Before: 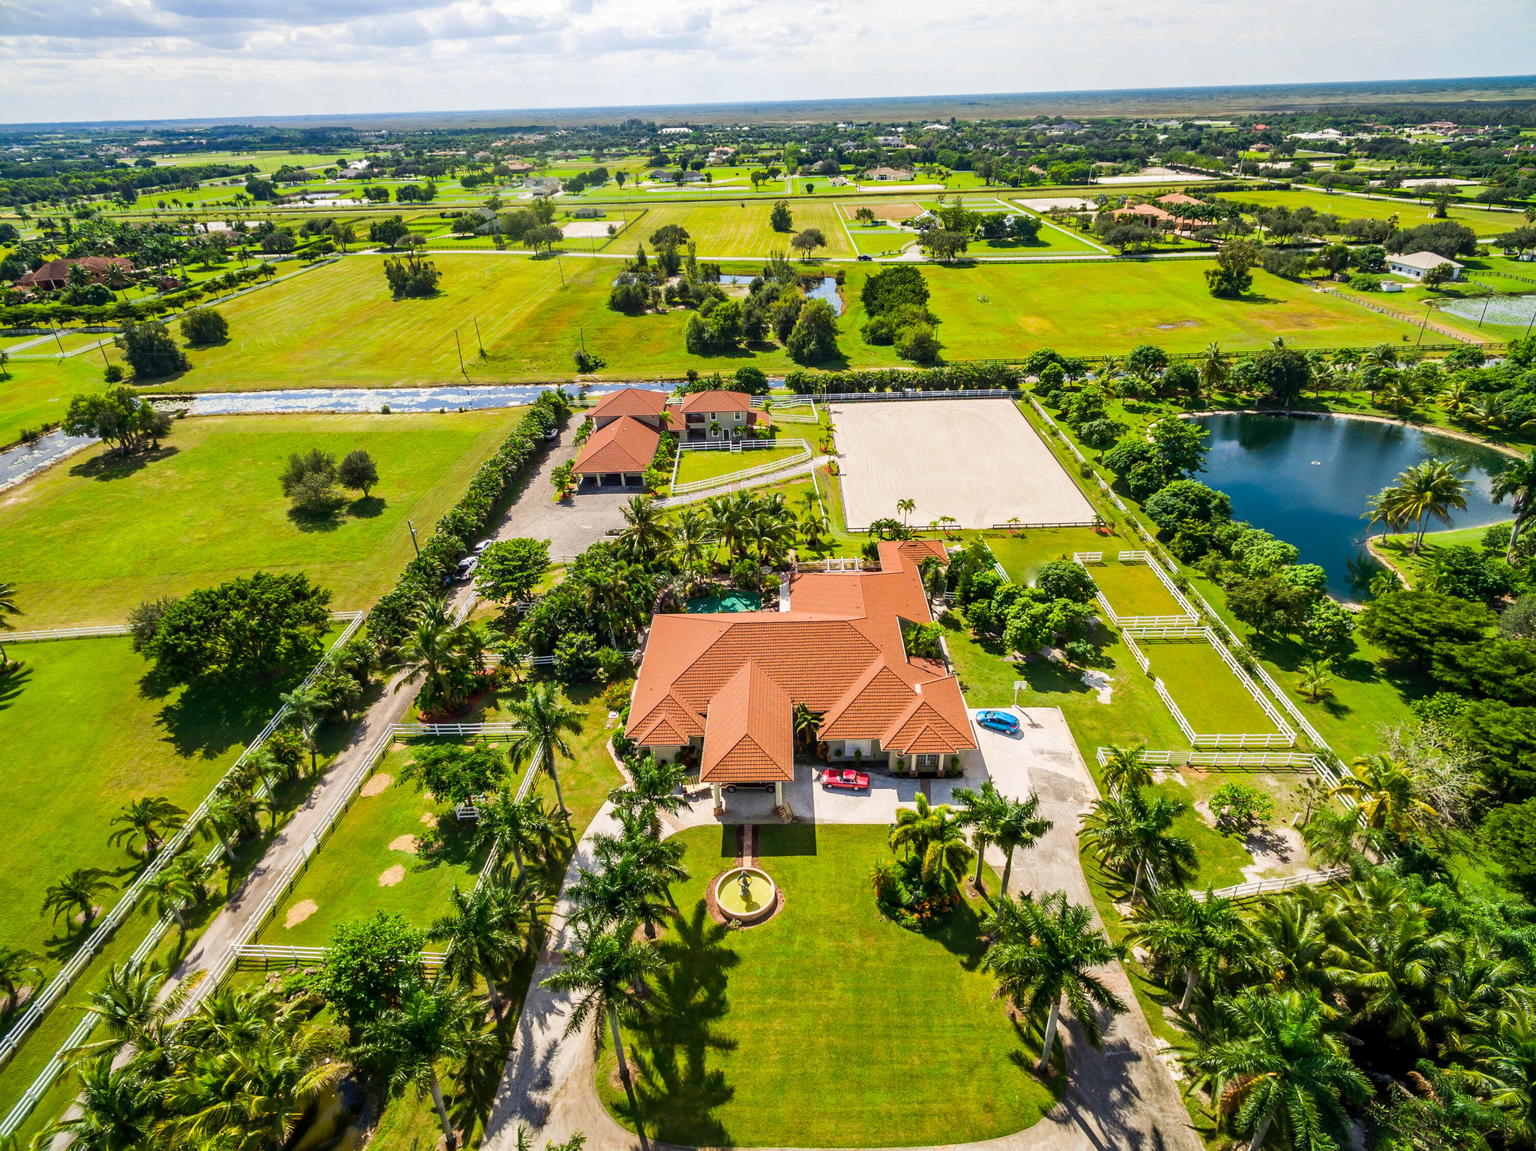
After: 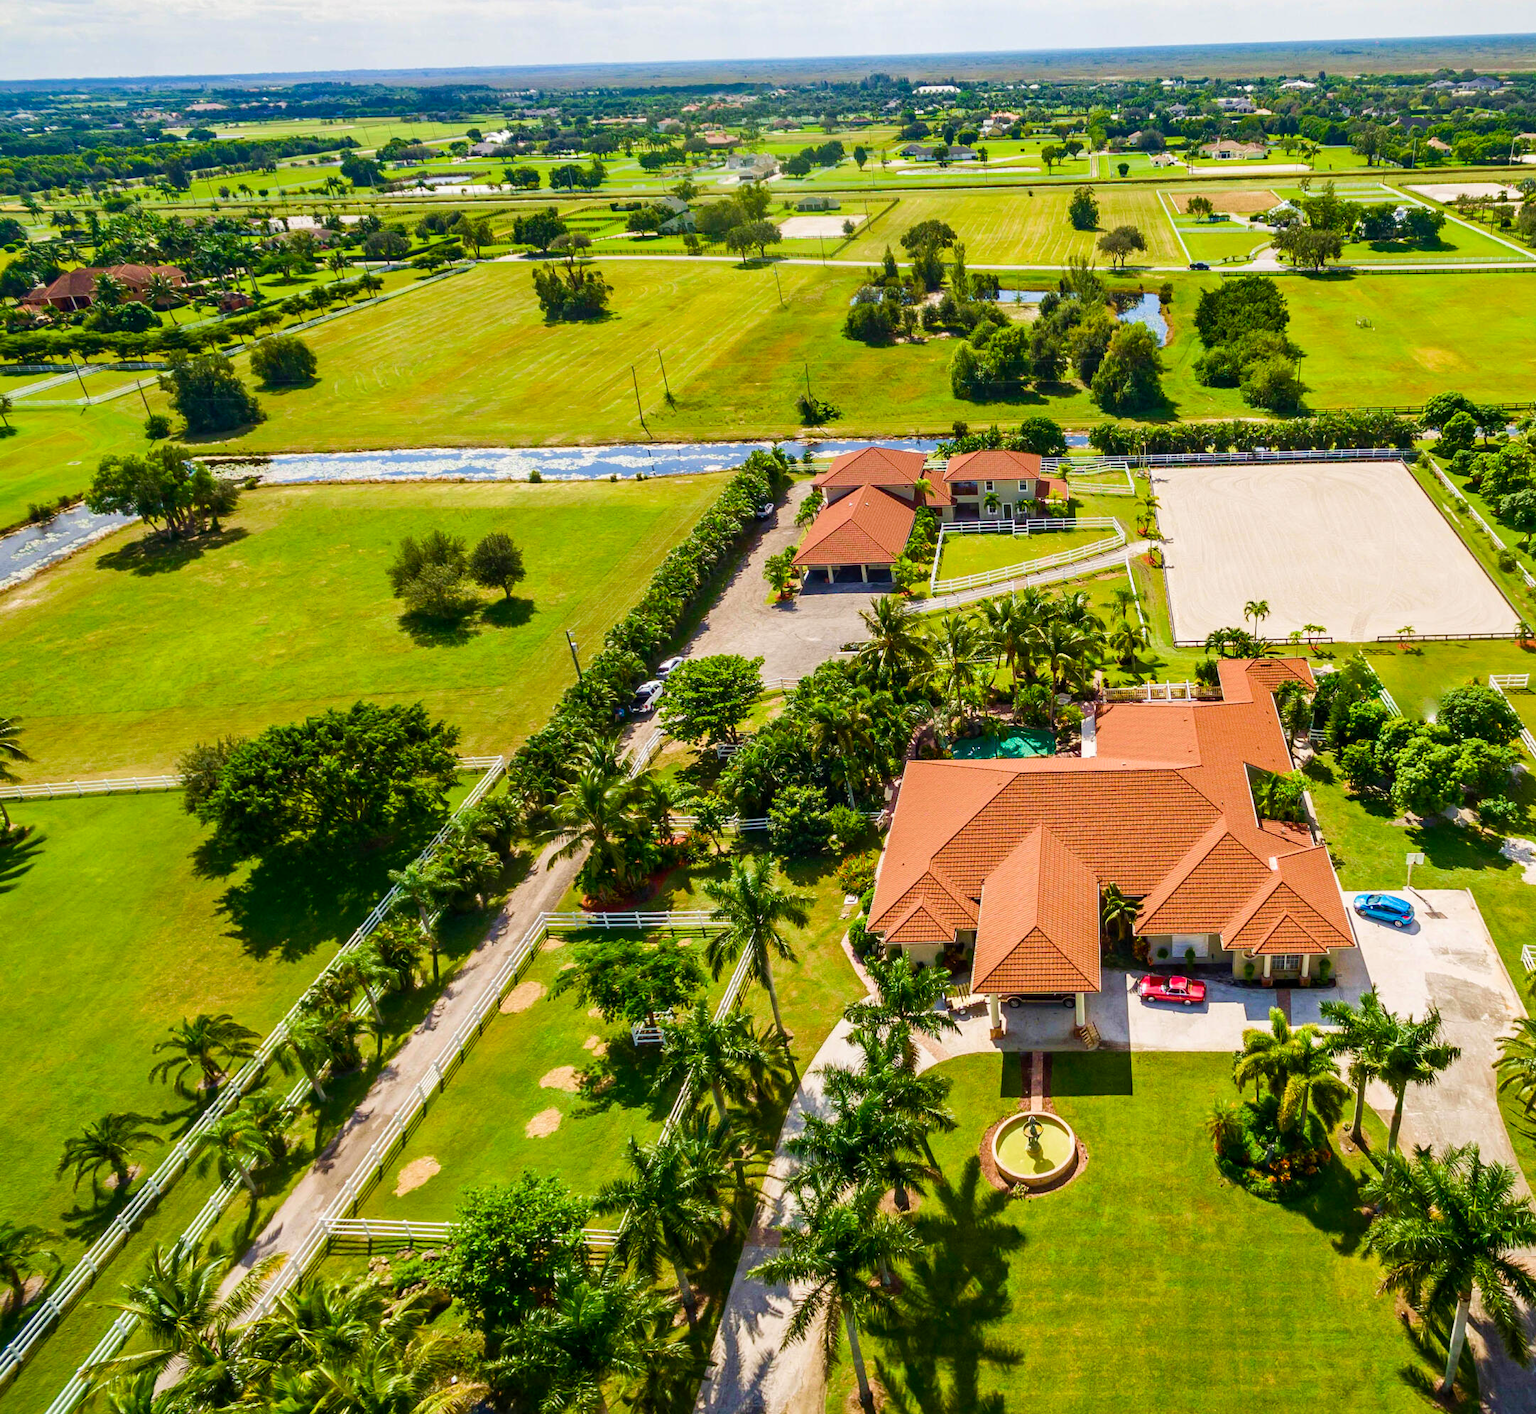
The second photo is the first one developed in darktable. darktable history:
velvia: on, module defaults
crop: top 5.772%, right 27.881%, bottom 5.595%
color balance rgb: global offset › hue 169.97°, perceptual saturation grading › global saturation 20%, perceptual saturation grading › highlights -25.528%, perceptual saturation grading › shadows 50.398%
